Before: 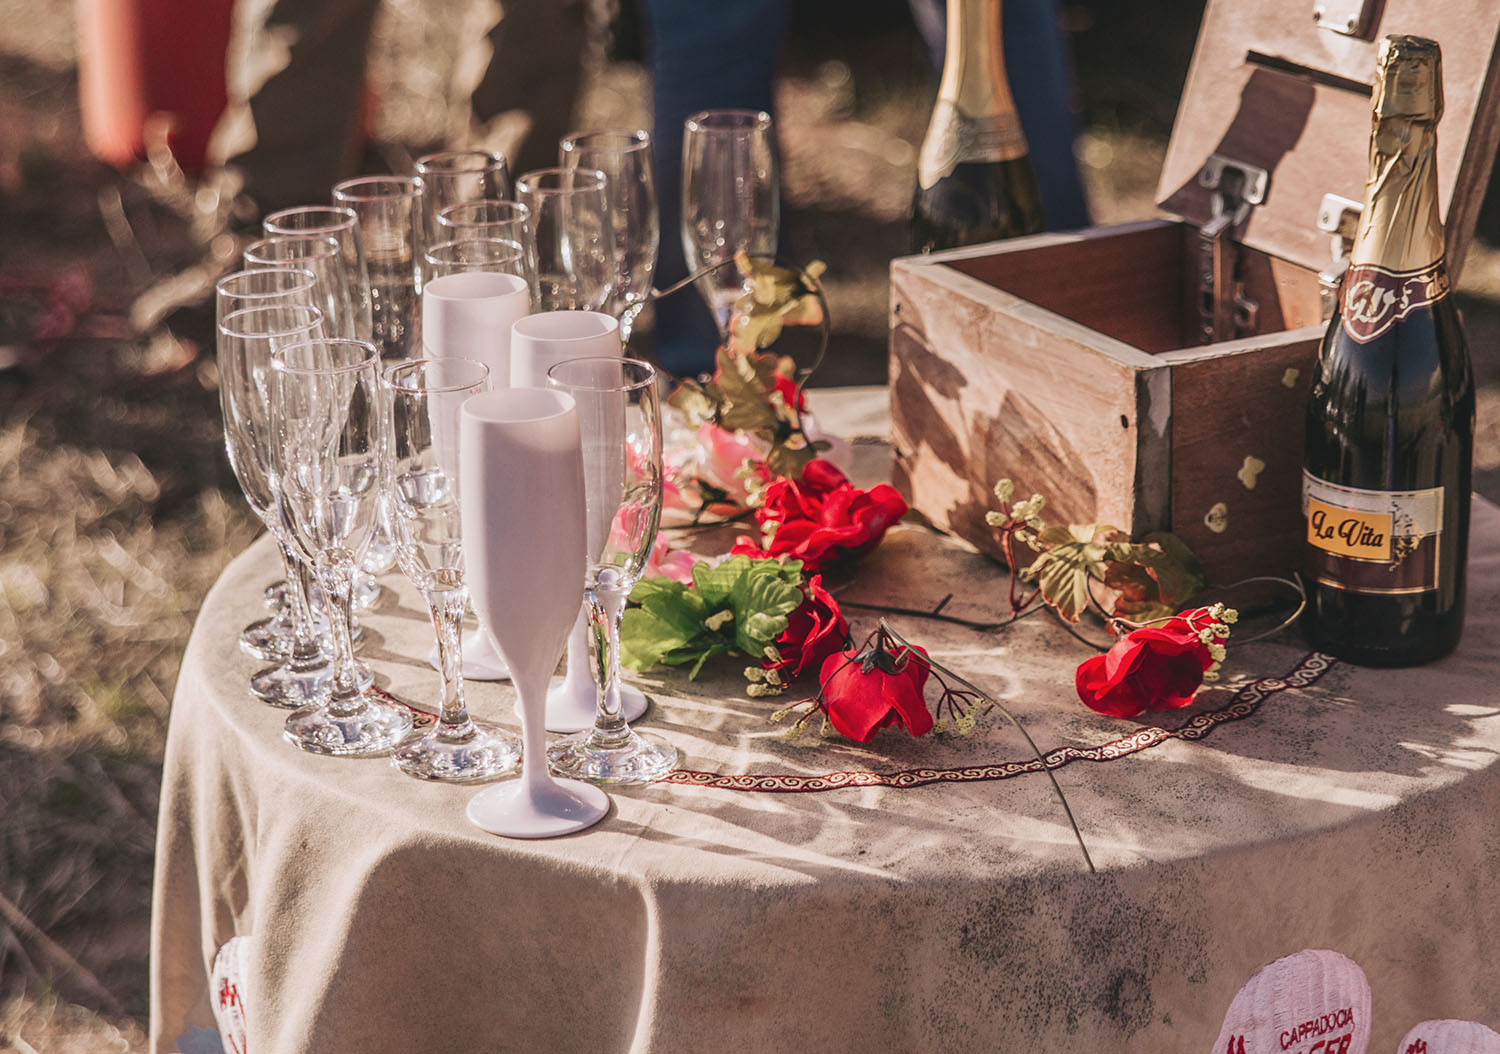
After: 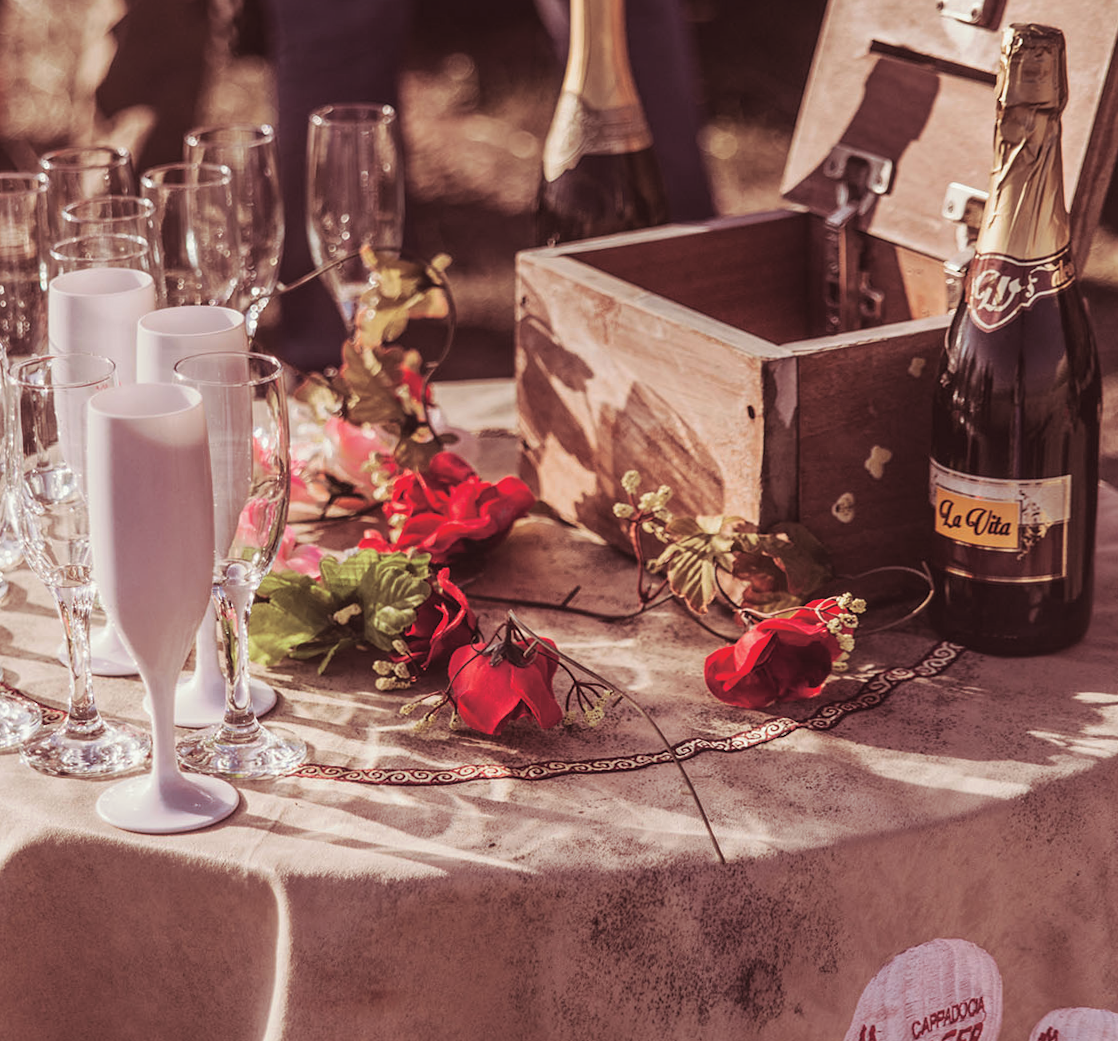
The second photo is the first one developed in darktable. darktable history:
split-toning: shadows › hue 360°
rotate and perspective: rotation -0.45°, automatic cropping original format, crop left 0.008, crop right 0.992, crop top 0.012, crop bottom 0.988
levels: levels [0, 0.498, 1]
crop and rotate: left 24.6%
